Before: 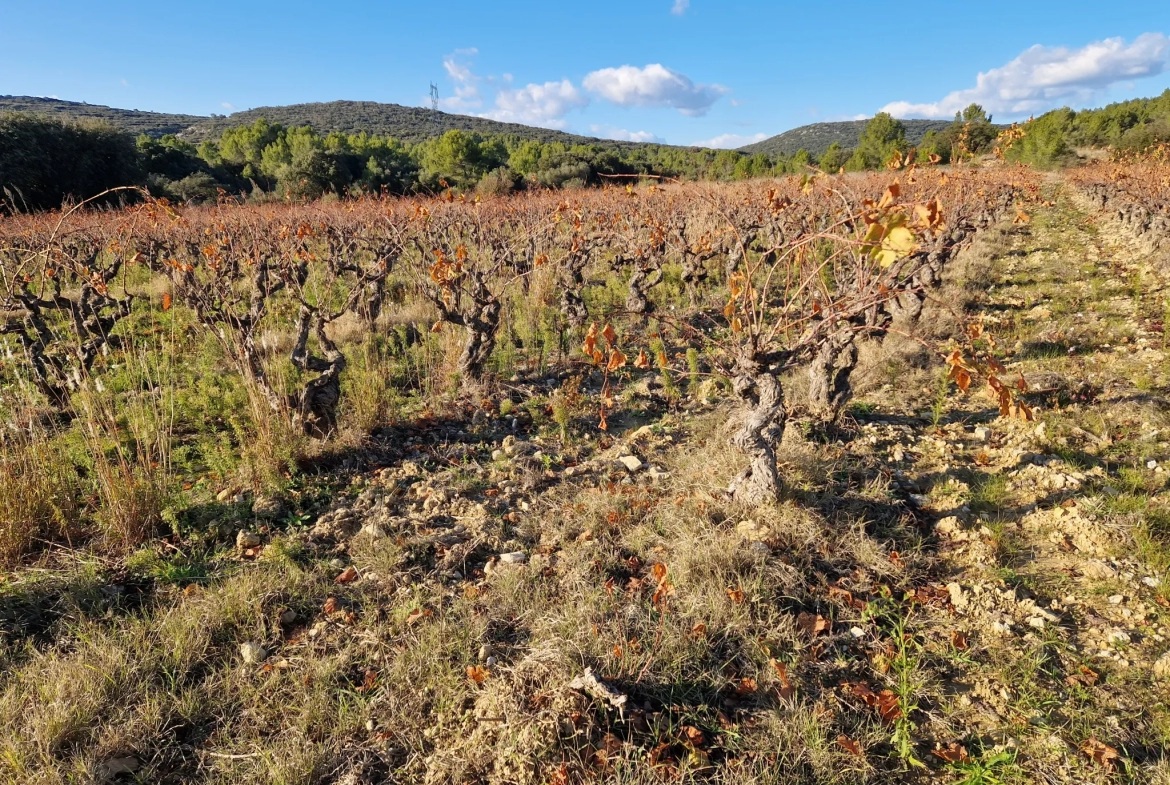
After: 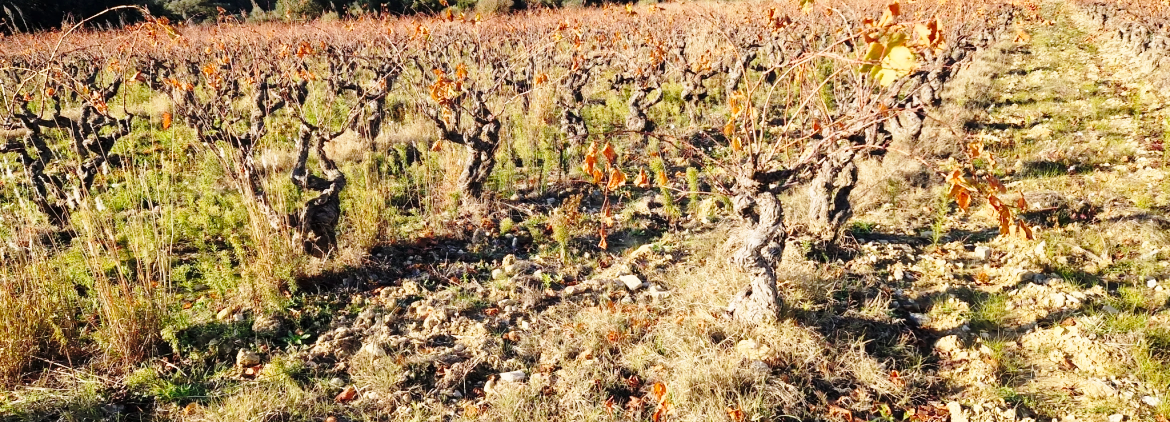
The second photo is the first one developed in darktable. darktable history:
crop and rotate: top 23.144%, bottom 23.039%
base curve: curves: ch0 [(0, 0) (0.028, 0.03) (0.121, 0.232) (0.46, 0.748) (0.859, 0.968) (1, 1)], preserve colors none
